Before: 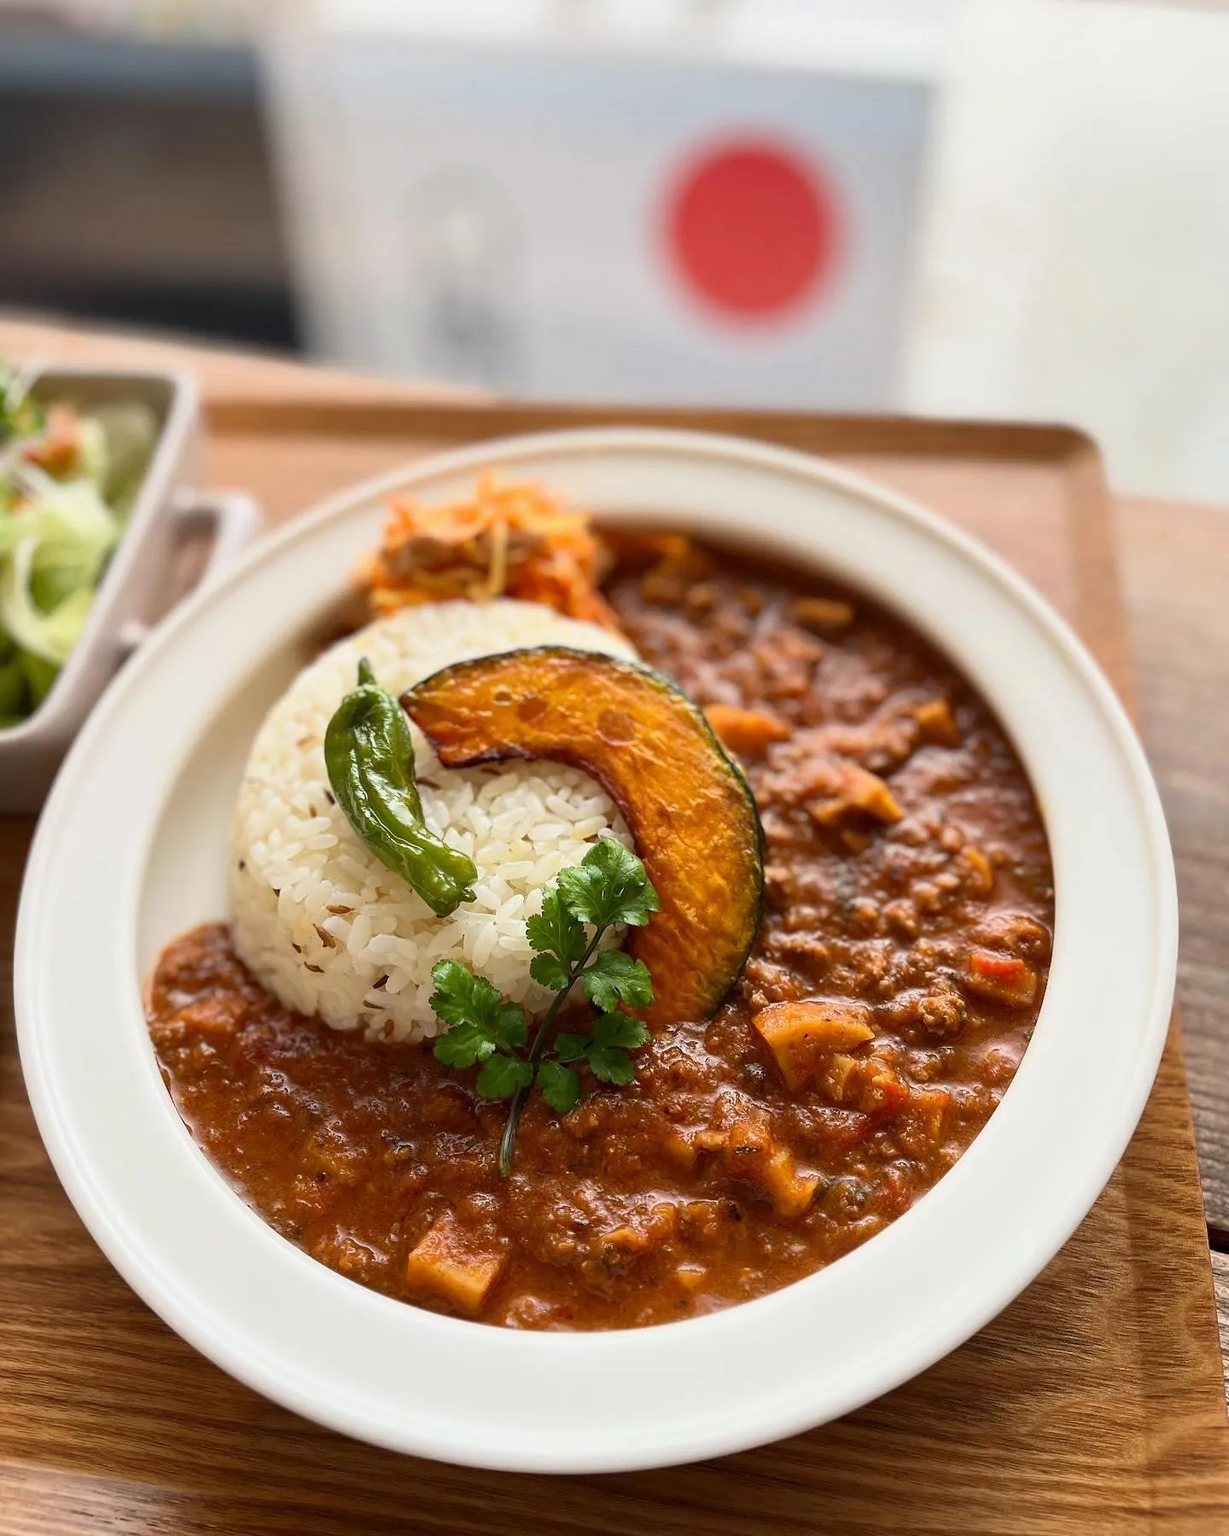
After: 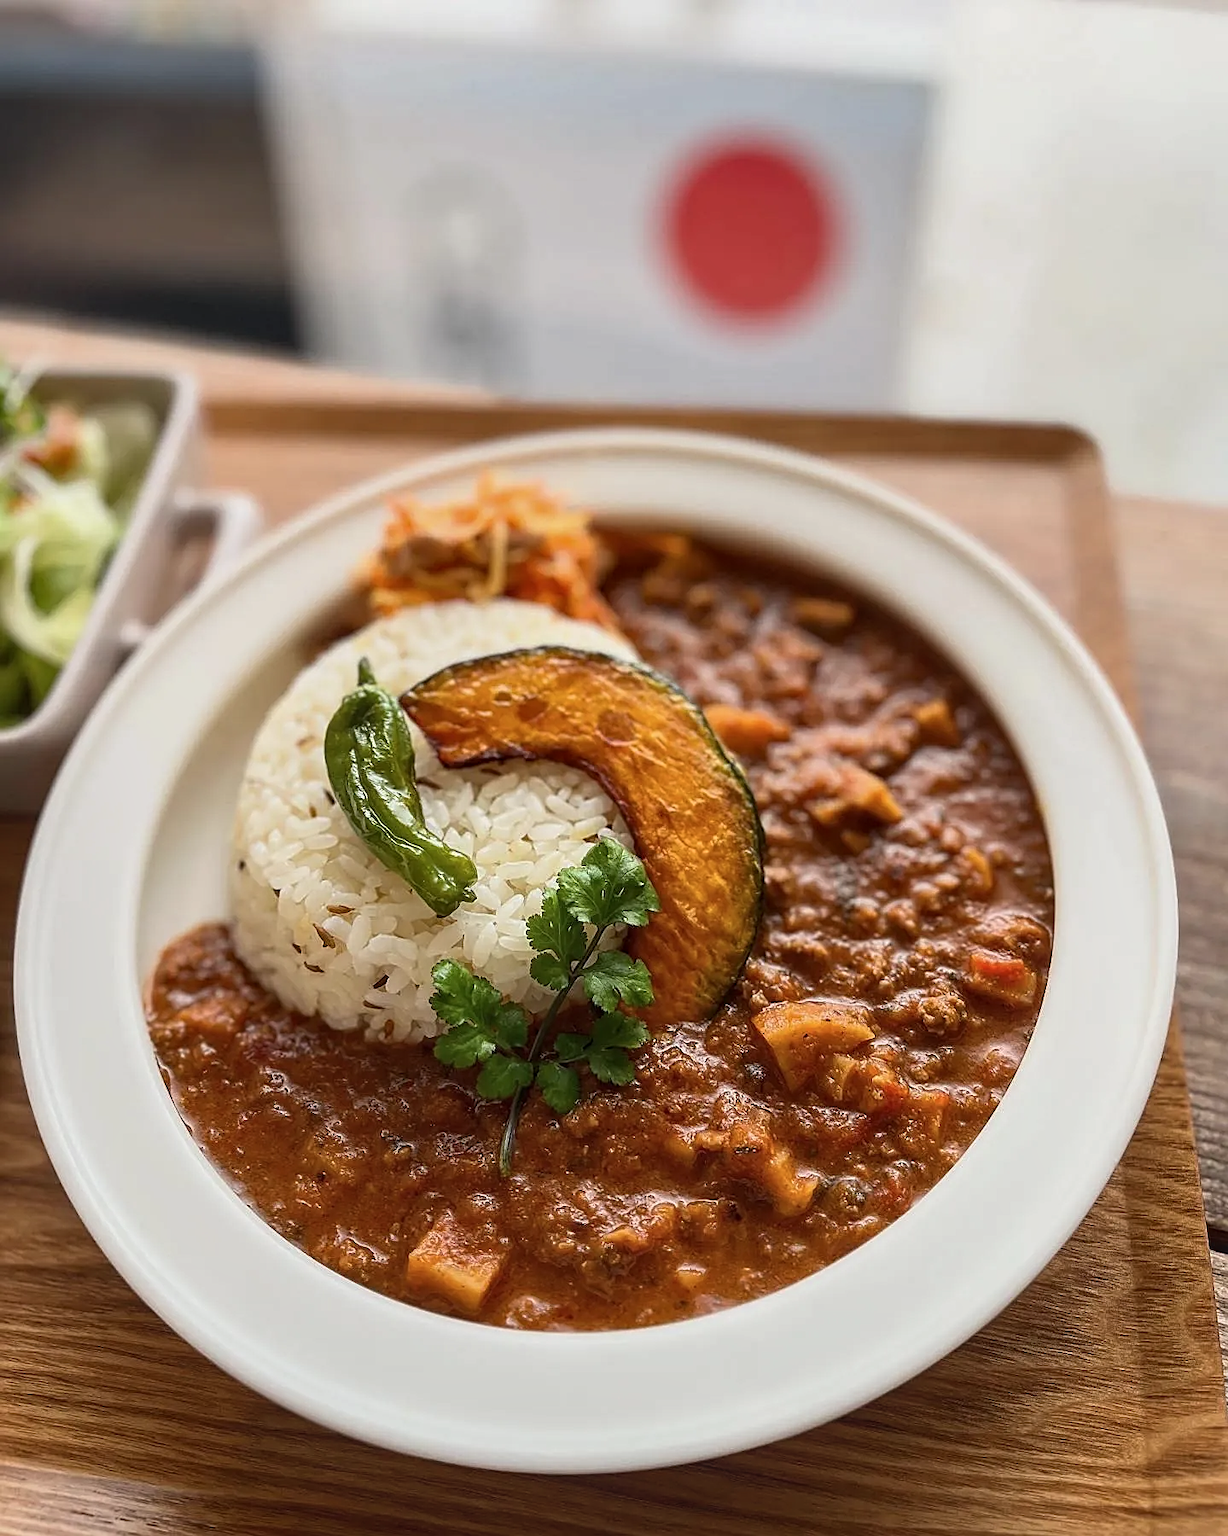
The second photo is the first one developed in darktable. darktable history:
local contrast: on, module defaults
contrast brightness saturation: contrast -0.08, brightness -0.04, saturation -0.11
sharpen: on, module defaults
